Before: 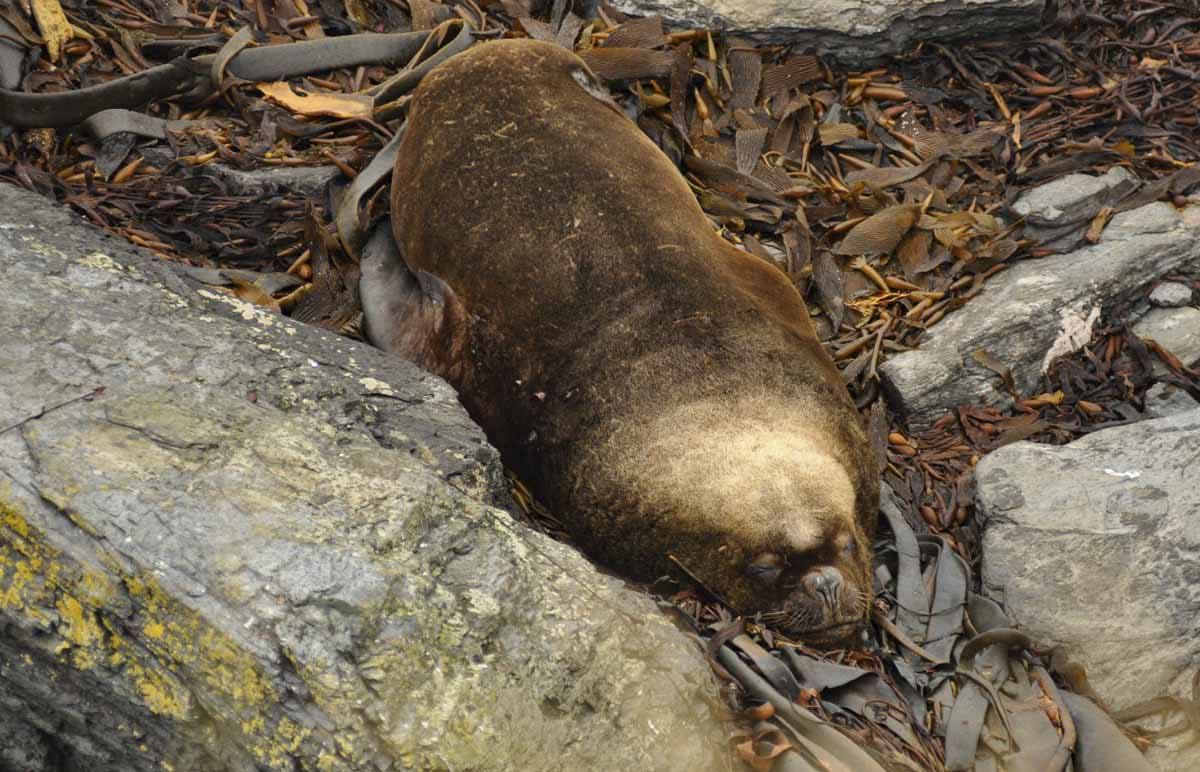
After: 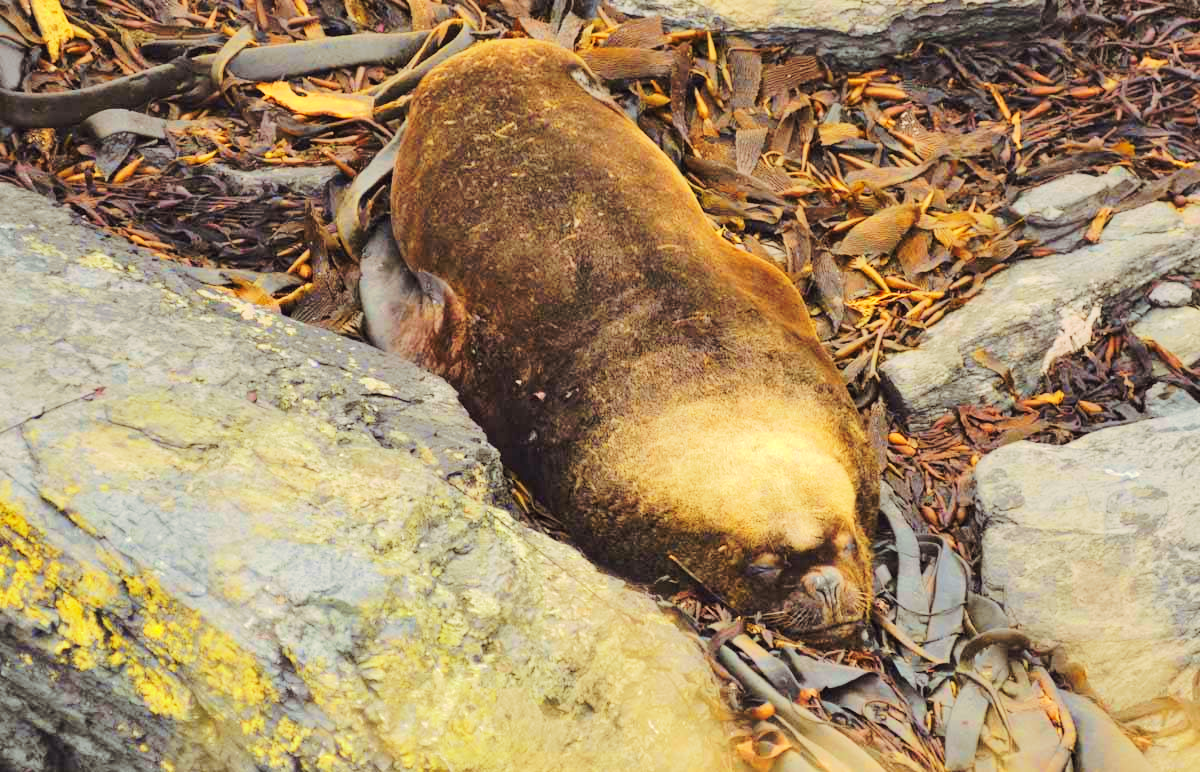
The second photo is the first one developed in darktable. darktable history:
tone curve: curves: ch0 [(0, 0) (0.003, 0.021) (0.011, 0.033) (0.025, 0.059) (0.044, 0.097) (0.069, 0.141) (0.1, 0.186) (0.136, 0.237) (0.177, 0.298) (0.224, 0.378) (0.277, 0.47) (0.335, 0.542) (0.399, 0.605) (0.468, 0.678) (0.543, 0.724) (0.623, 0.787) (0.709, 0.829) (0.801, 0.875) (0.898, 0.912) (1, 1)], preserve colors none
color look up table: target L [102.35, 103.31, 100.69, 91.78, 100.61, 90.05, 74.54, 71.54, 82.57, 59.12, 48.63, 18.31, 201.55, 100.44, 77.34, 71.63, 65.57, 47.57, 71.32, 39.4, 42.11, 50.74, 30.29, 37.76, 21.11, 17.36, 56.91, 57.68, 48.16, 49.02, 48.87, 39.08, 49.3, 32.73, 40.36, 34.52, 43.64, 38.05, 26.03, 21.47, 11.46, 2.052, 94.62, 56.86, 72.64, 55.4, 49.44, 31.04, 26.34], target a [-5.715, -15.32, -35.7, -115.54, -34.42, -141.98, -57.28, -92.96, -124.97, -11.56, -64.61, -22.7, 0, -19.05, 40.15, 26.53, 47.28, 68.62, 25.58, 73.81, 80.99, 59.87, 10.64, 71.31, 33.25, 31.78, 81.82, 93.1, 19.46, 103.44, 103.3, 10.81, 73.79, 68.34, 4.611, 54.02, 86.41, 85.13, 42.48, 52.89, 27.61, 6.745, -72.67, -29.86, -67.24, -26.92, -13.05, 11.77, -17.15], target b [48.9, 132.46, 103.74, 16.5, 129.12, 113.2, 44.62, 40.19, 97.56, 68.71, 53.51, 22.36, -0.001, 118.99, 16.05, 87.85, 42.57, 45.51, 76.71, 55.87, 10.12, 62.64, 18.97, 31.67, 1.524, 25.94, -34.17, -76.41, -93, -88.9, -90.15, -108.29, -13.89, -117.7, -27.41, -84.97, -24.72, -107.46, -129.23, -136.66, -26.95, -4.64, -12.1, -79.71, -50.56, -44.93, -90.08, -84.22, -5.875], num patches 49
